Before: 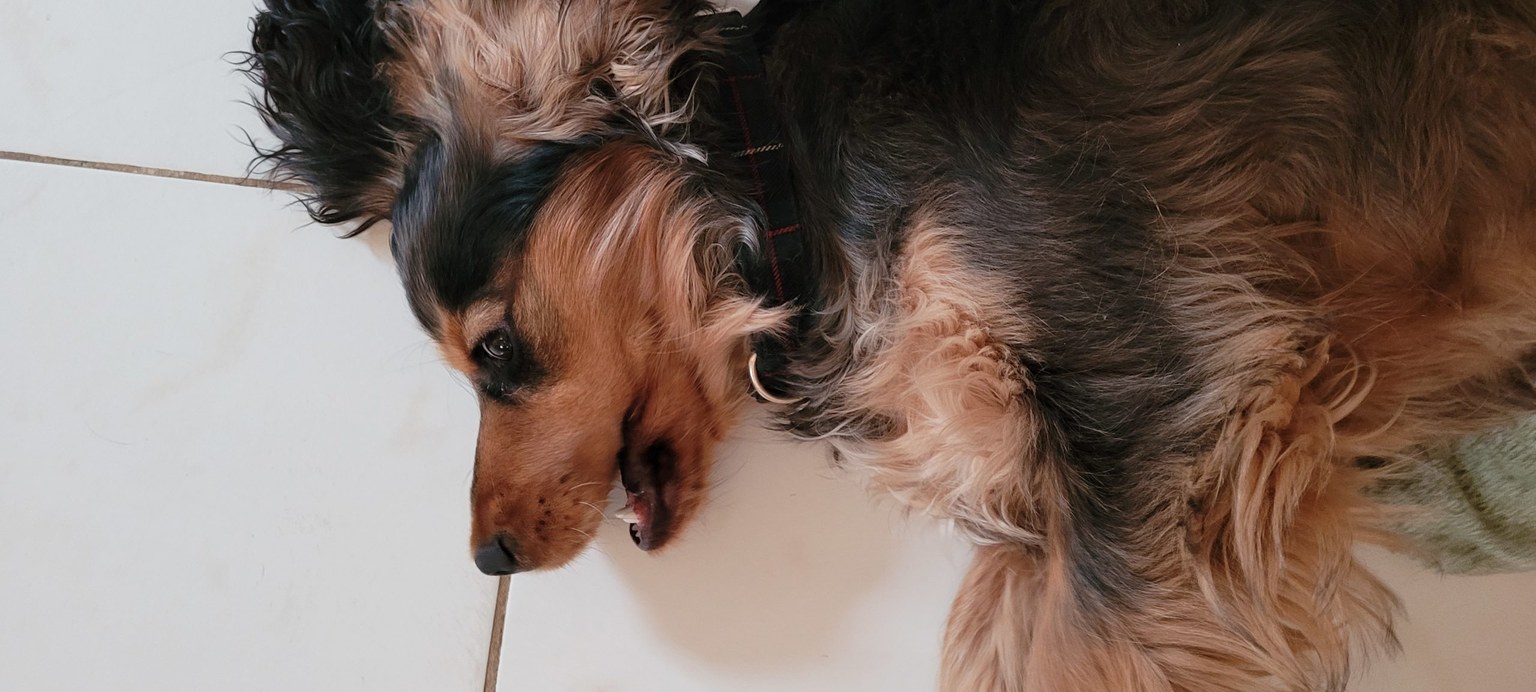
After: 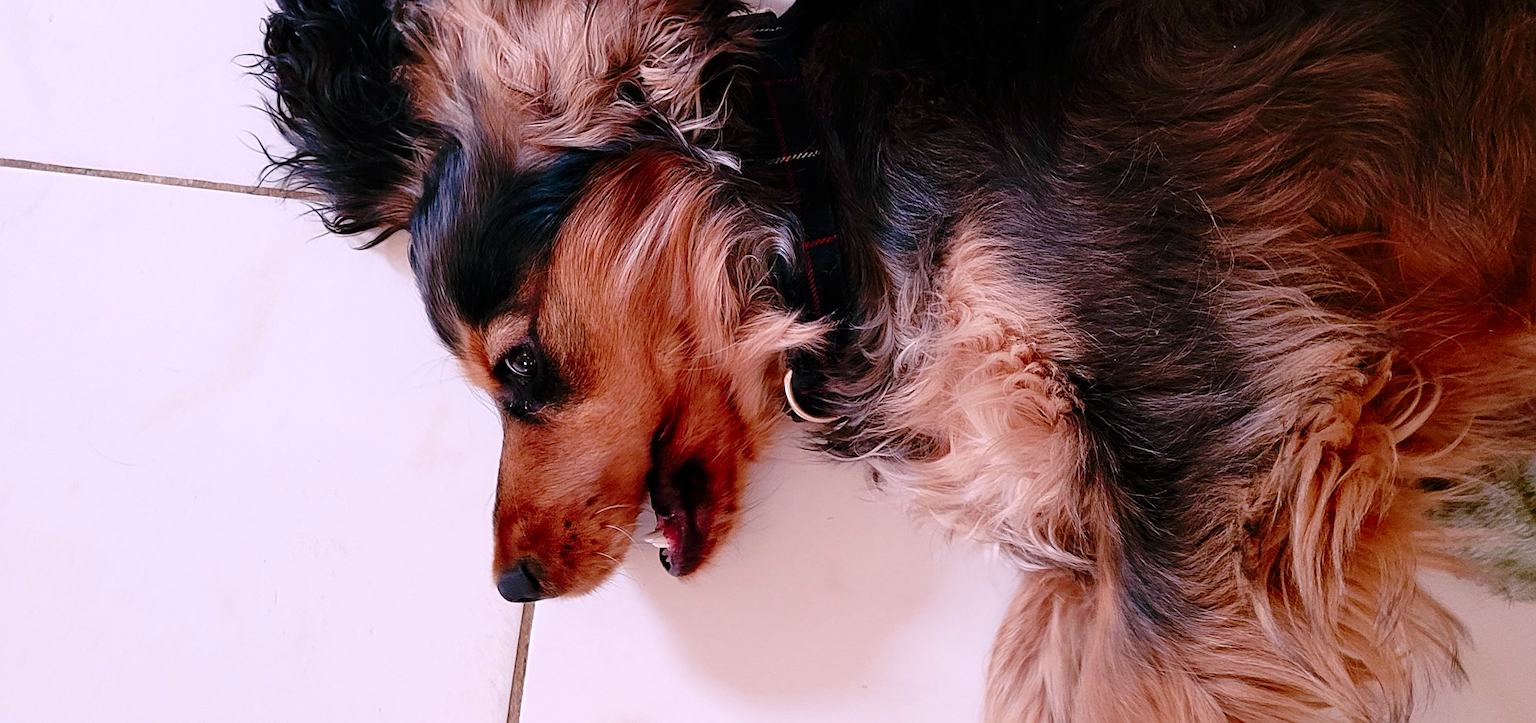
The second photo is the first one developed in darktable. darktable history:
color balance rgb: linear chroma grading › shadows -2.478%, linear chroma grading › highlights -14.792%, linear chroma grading › global chroma -9.679%, linear chroma grading › mid-tones -10.118%, perceptual saturation grading › global saturation 0.39%, perceptual saturation grading › mid-tones 6.182%, perceptual saturation grading › shadows 71.787%, global vibrance 20%
exposure: black level correction 0, exposure 0.394 EV, compensate highlight preservation false
sharpen: on, module defaults
contrast brightness saturation: saturation 0.098
crop: right 4.473%, bottom 0.04%
color correction: highlights a* 5.87, highlights b* 4.68
tone curve: curves: ch0 [(0, 0) (0.068, 0.012) (0.183, 0.089) (0.341, 0.283) (0.547, 0.532) (0.828, 0.815) (1, 0.983)]; ch1 [(0, 0) (0.23, 0.166) (0.34, 0.308) (0.371, 0.337) (0.429, 0.411) (0.477, 0.462) (0.499, 0.5) (0.529, 0.537) (0.559, 0.582) (0.743, 0.798) (1, 1)]; ch2 [(0, 0) (0.431, 0.414) (0.498, 0.503) (0.524, 0.528) (0.568, 0.546) (0.6, 0.597) (0.634, 0.645) (0.728, 0.742) (1, 1)], preserve colors none
color calibration: illuminant as shot in camera, x 0.363, y 0.385, temperature 4539.27 K, gamut compression 2.98
